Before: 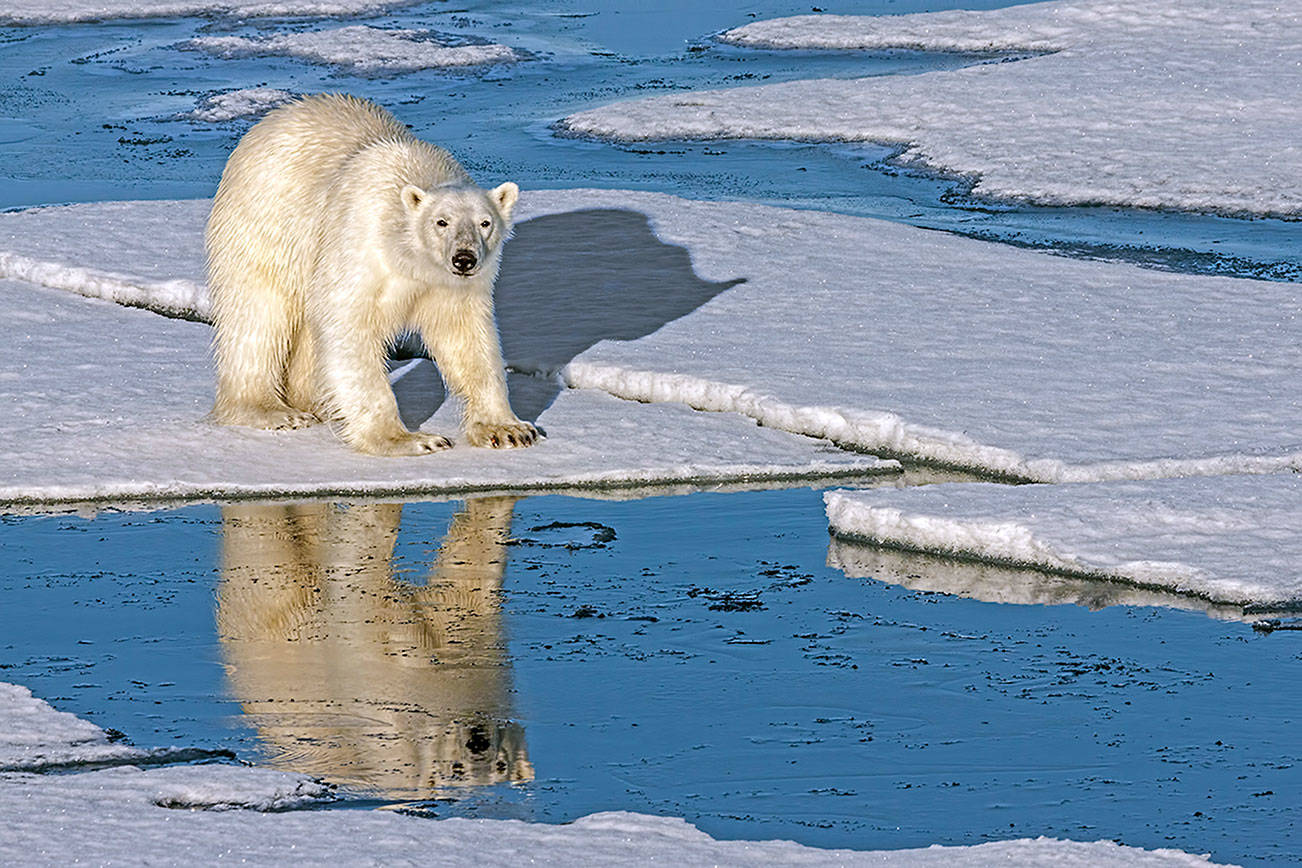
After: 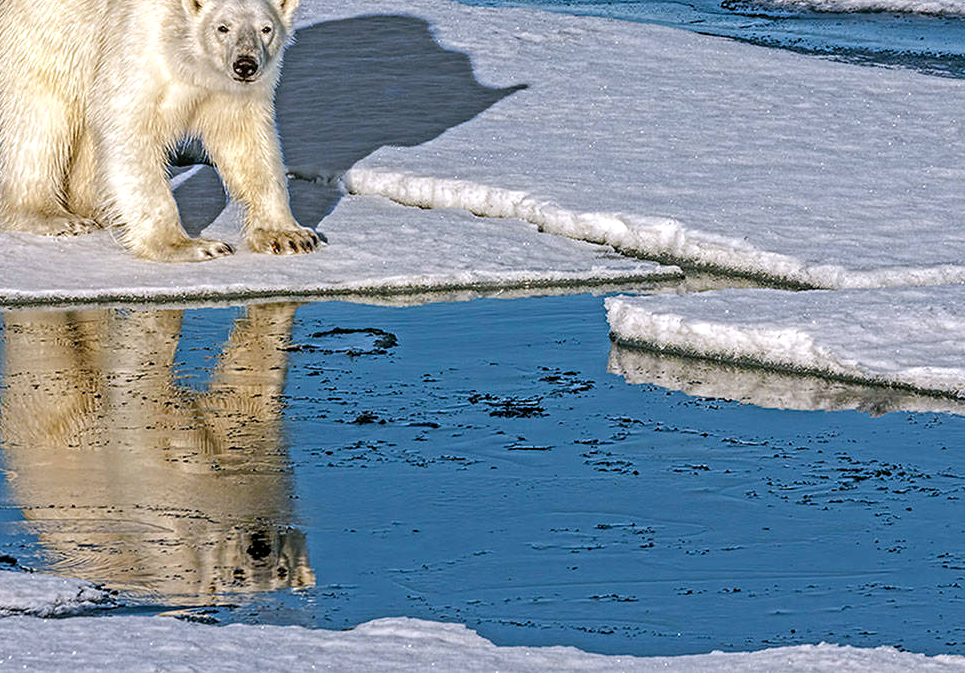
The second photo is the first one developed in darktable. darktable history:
crop: left 16.853%, top 22.384%, right 9.001%
local contrast: on, module defaults
